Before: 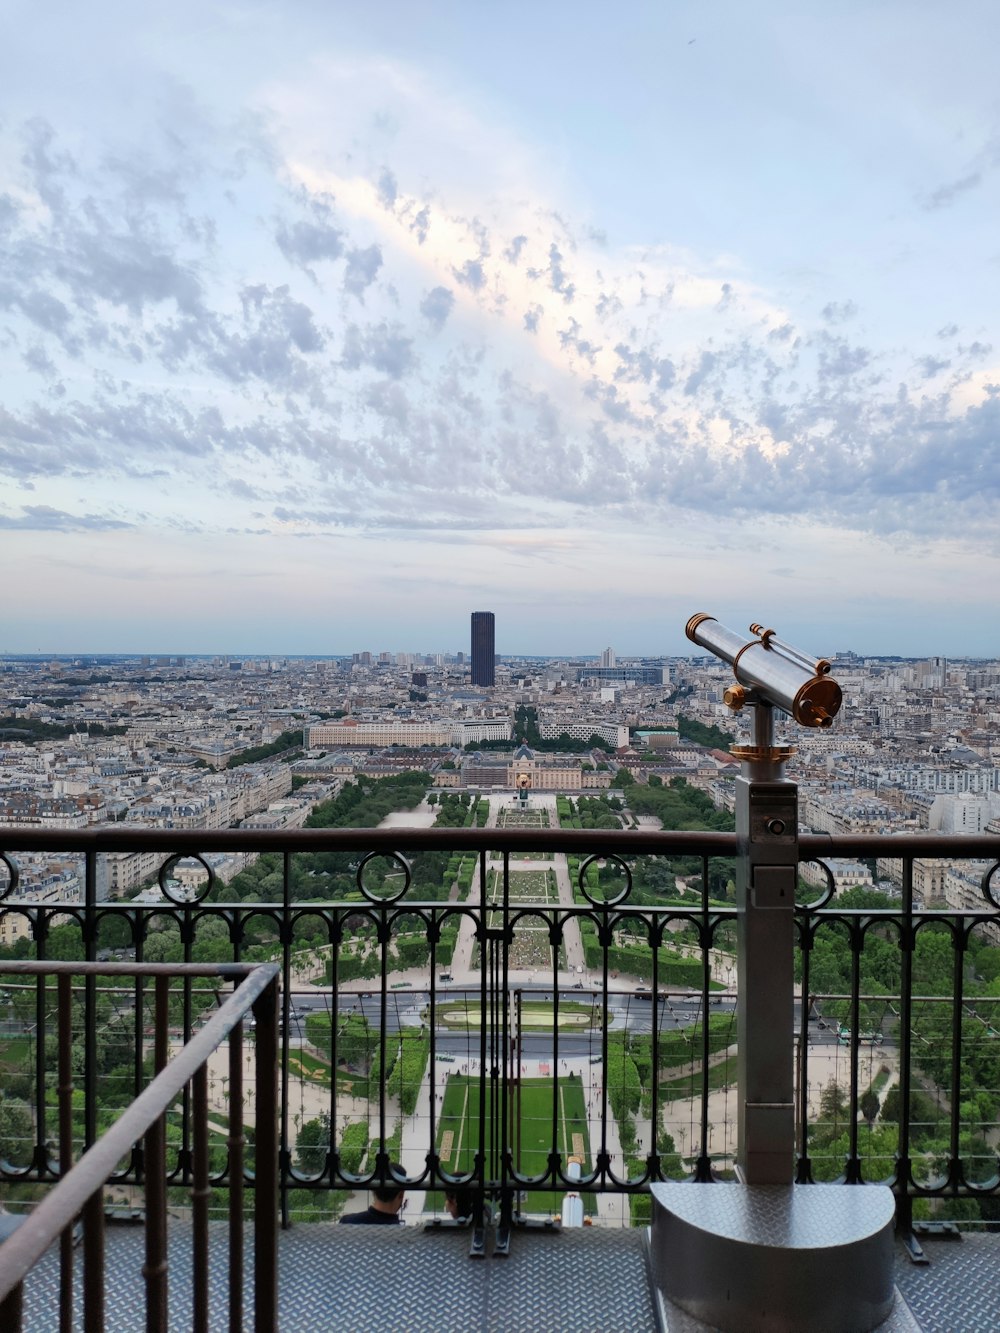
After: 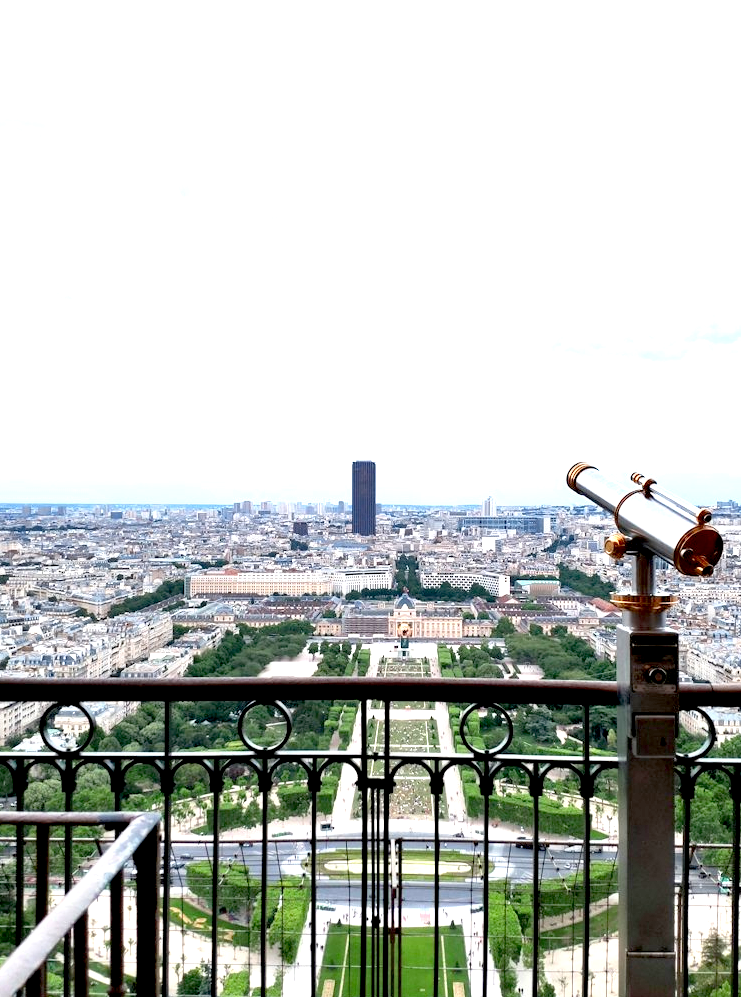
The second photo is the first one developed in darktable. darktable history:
crop and rotate: left 11.921%, top 11.351%, right 13.938%, bottom 13.797%
exposure: black level correction 0.009, exposure 1.425 EV, compensate exposure bias true, compensate highlight preservation false
